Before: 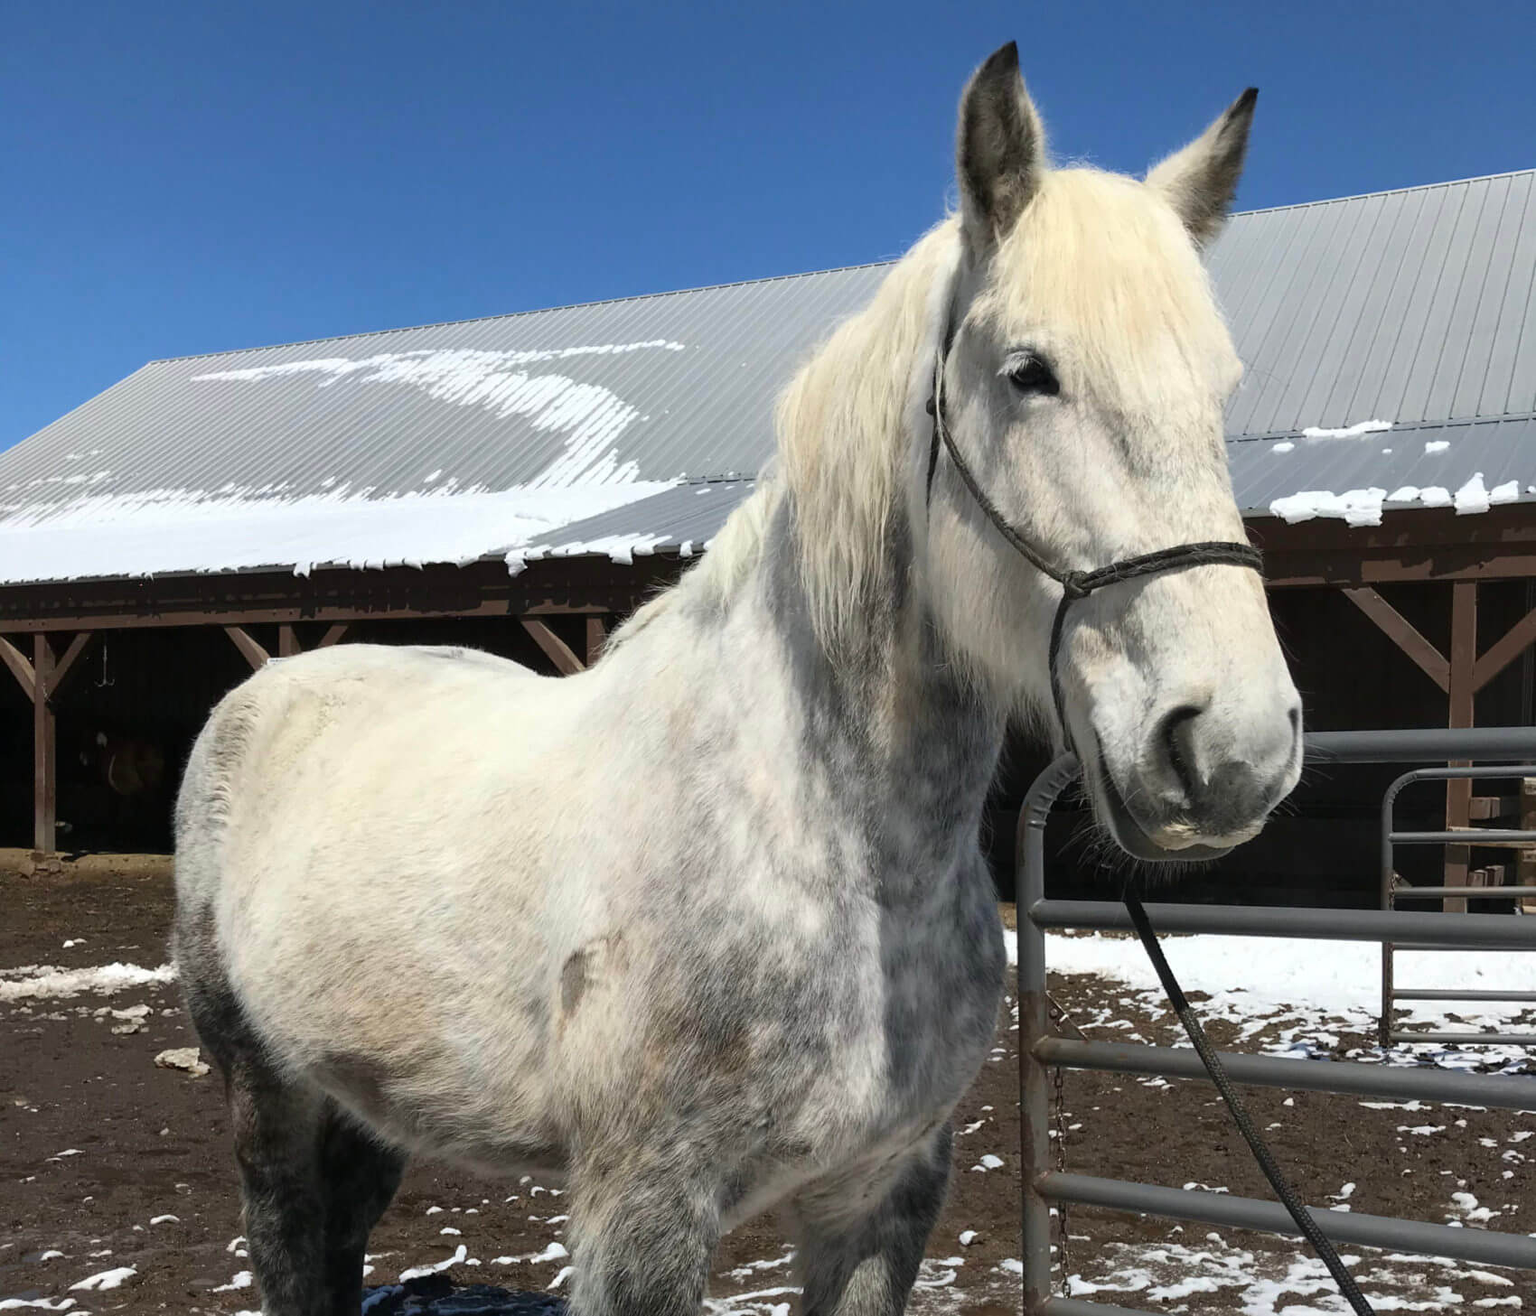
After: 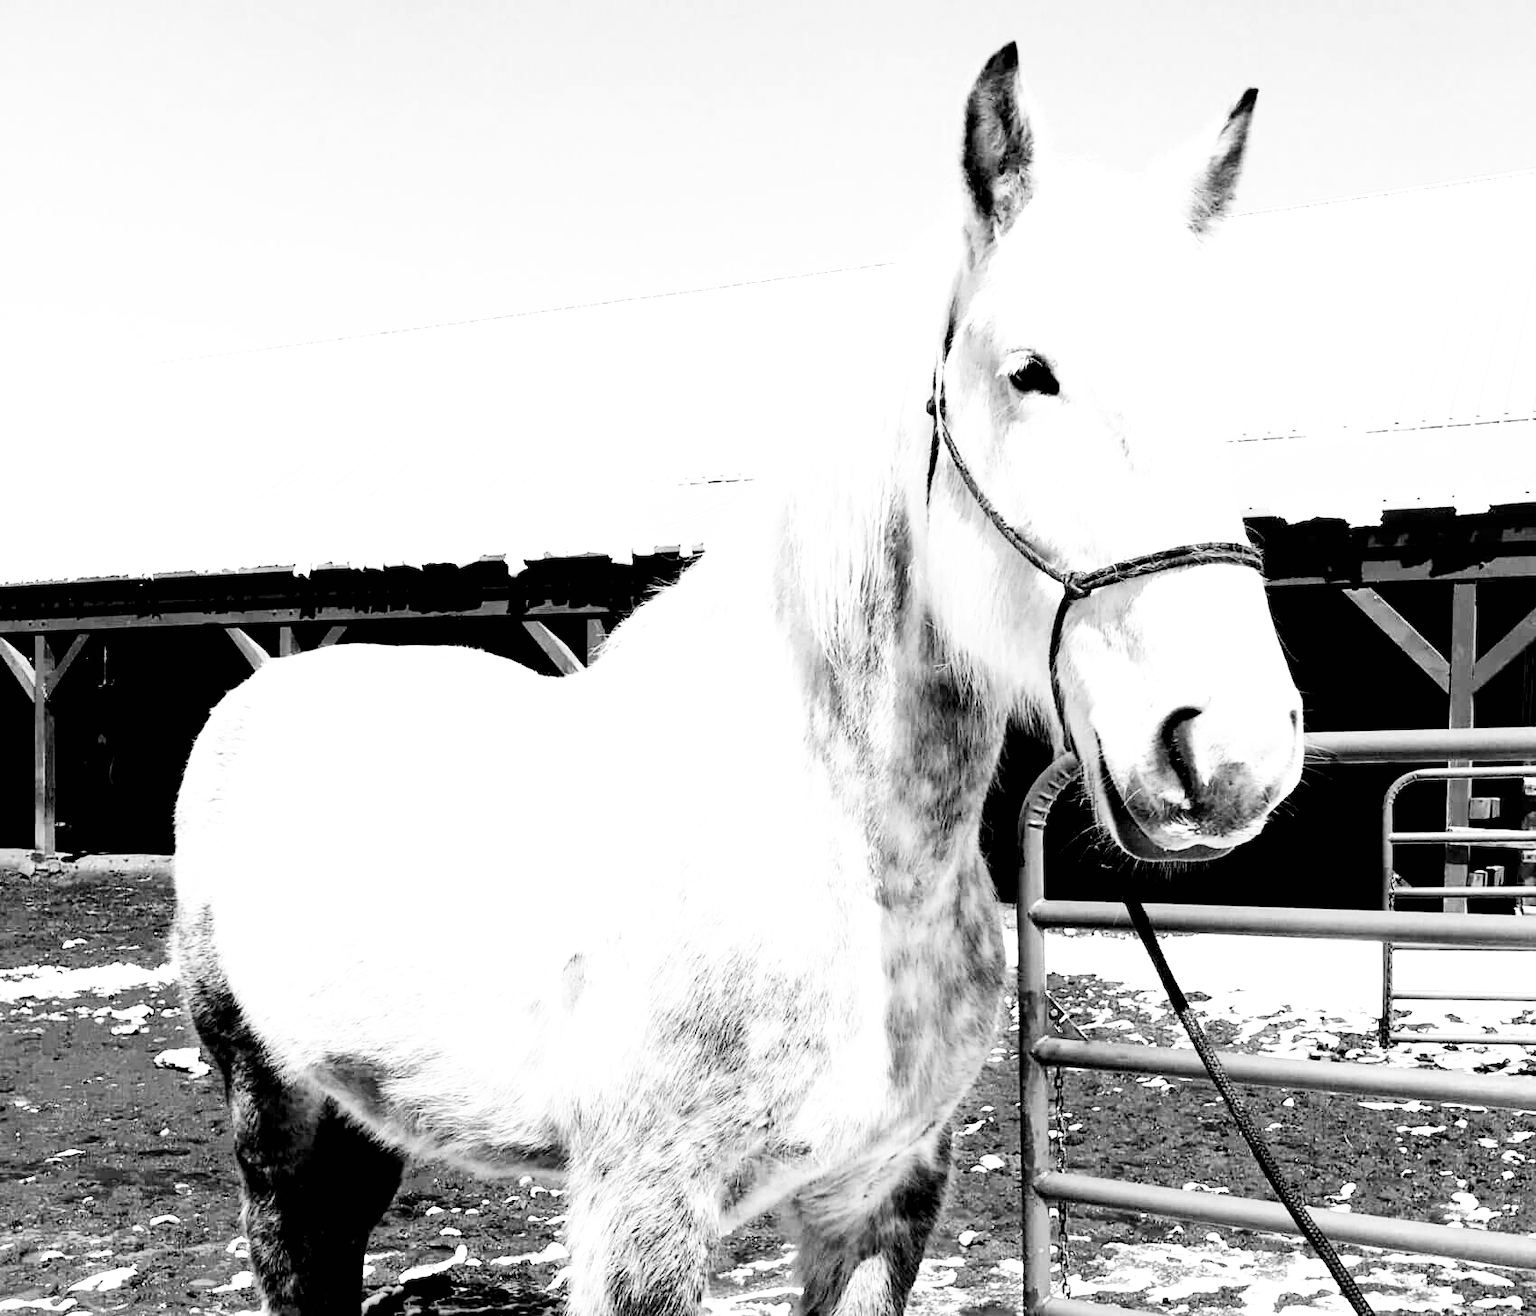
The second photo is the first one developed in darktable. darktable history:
base curve: curves: ch0 [(0, 0) (0.007, 0.004) (0.027, 0.03) (0.046, 0.07) (0.207, 0.54) (0.442, 0.872) (0.673, 0.972) (1, 1)], preserve colors none
white balance: emerald 1
exposure: black level correction 0, exposure 1.35 EV, compensate exposure bias true, compensate highlight preservation false
rgb levels: levels [[0.034, 0.472, 0.904], [0, 0.5, 1], [0, 0.5, 1]]
color calibration: output gray [0.253, 0.26, 0.487, 0], gray › normalize channels true, illuminant same as pipeline (D50), adaptation XYZ, x 0.346, y 0.359, gamut compression 0
